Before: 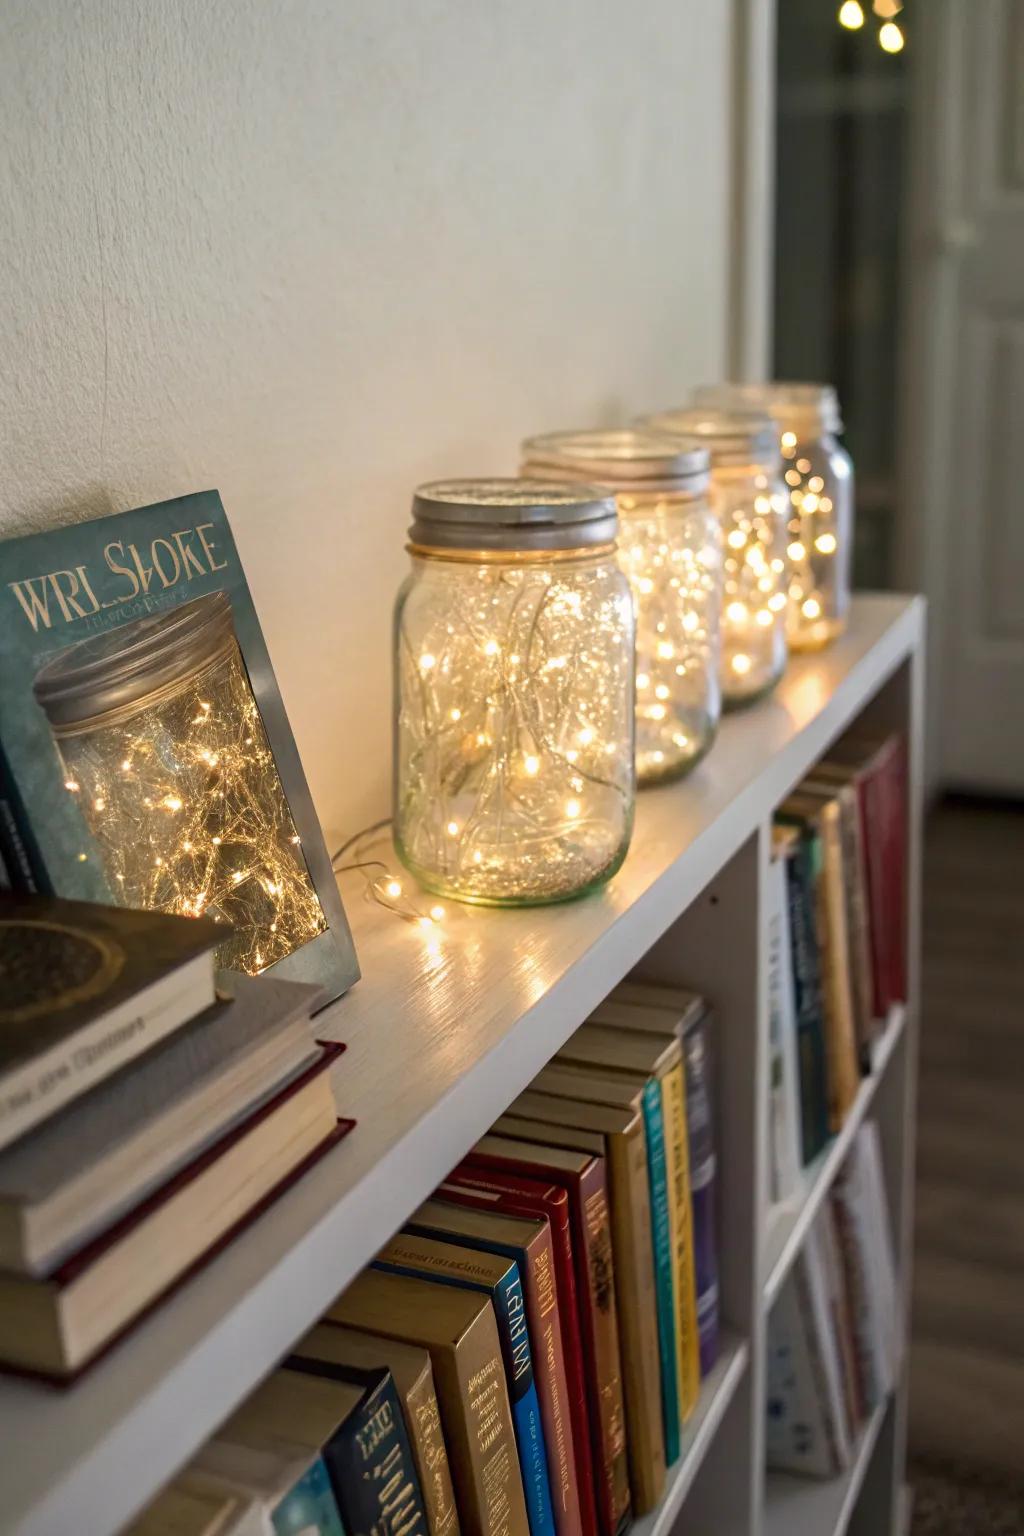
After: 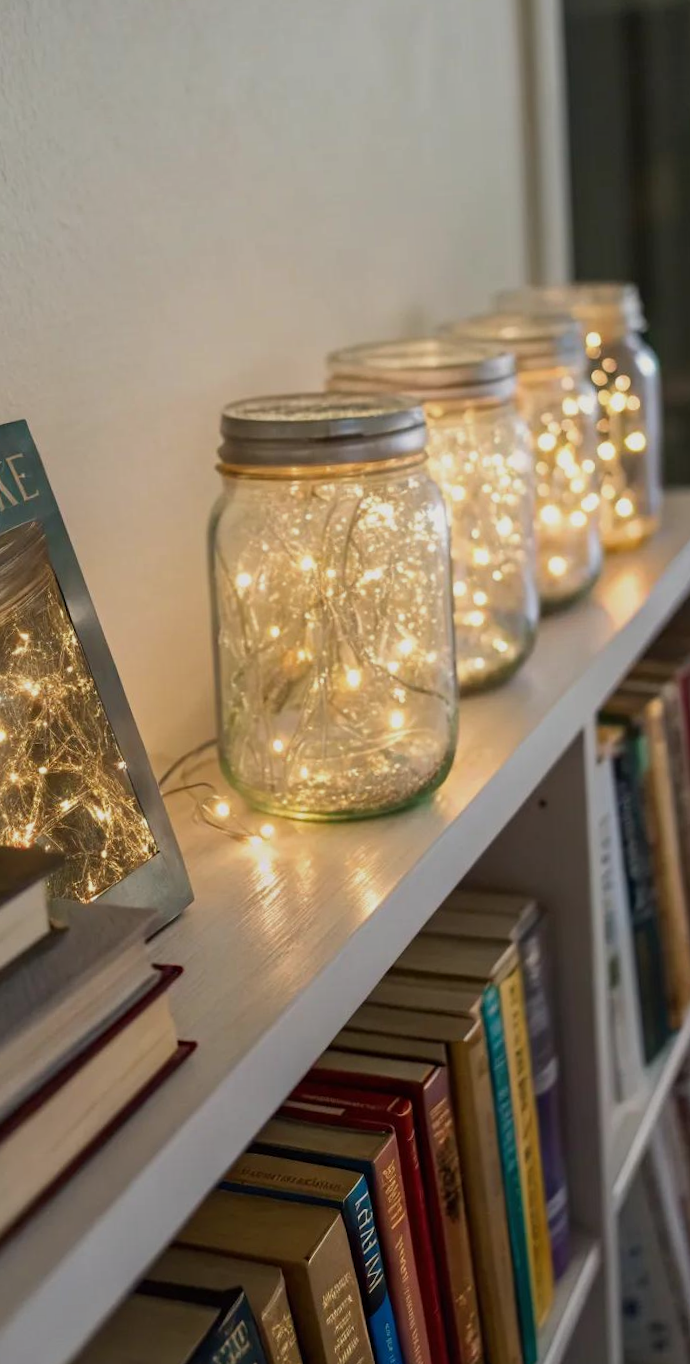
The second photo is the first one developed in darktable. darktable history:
crop and rotate: left 17.732%, right 15.423%
exposure: exposure -0.36 EV, compensate highlight preservation false
rotate and perspective: rotation -3°, crop left 0.031, crop right 0.968, crop top 0.07, crop bottom 0.93
